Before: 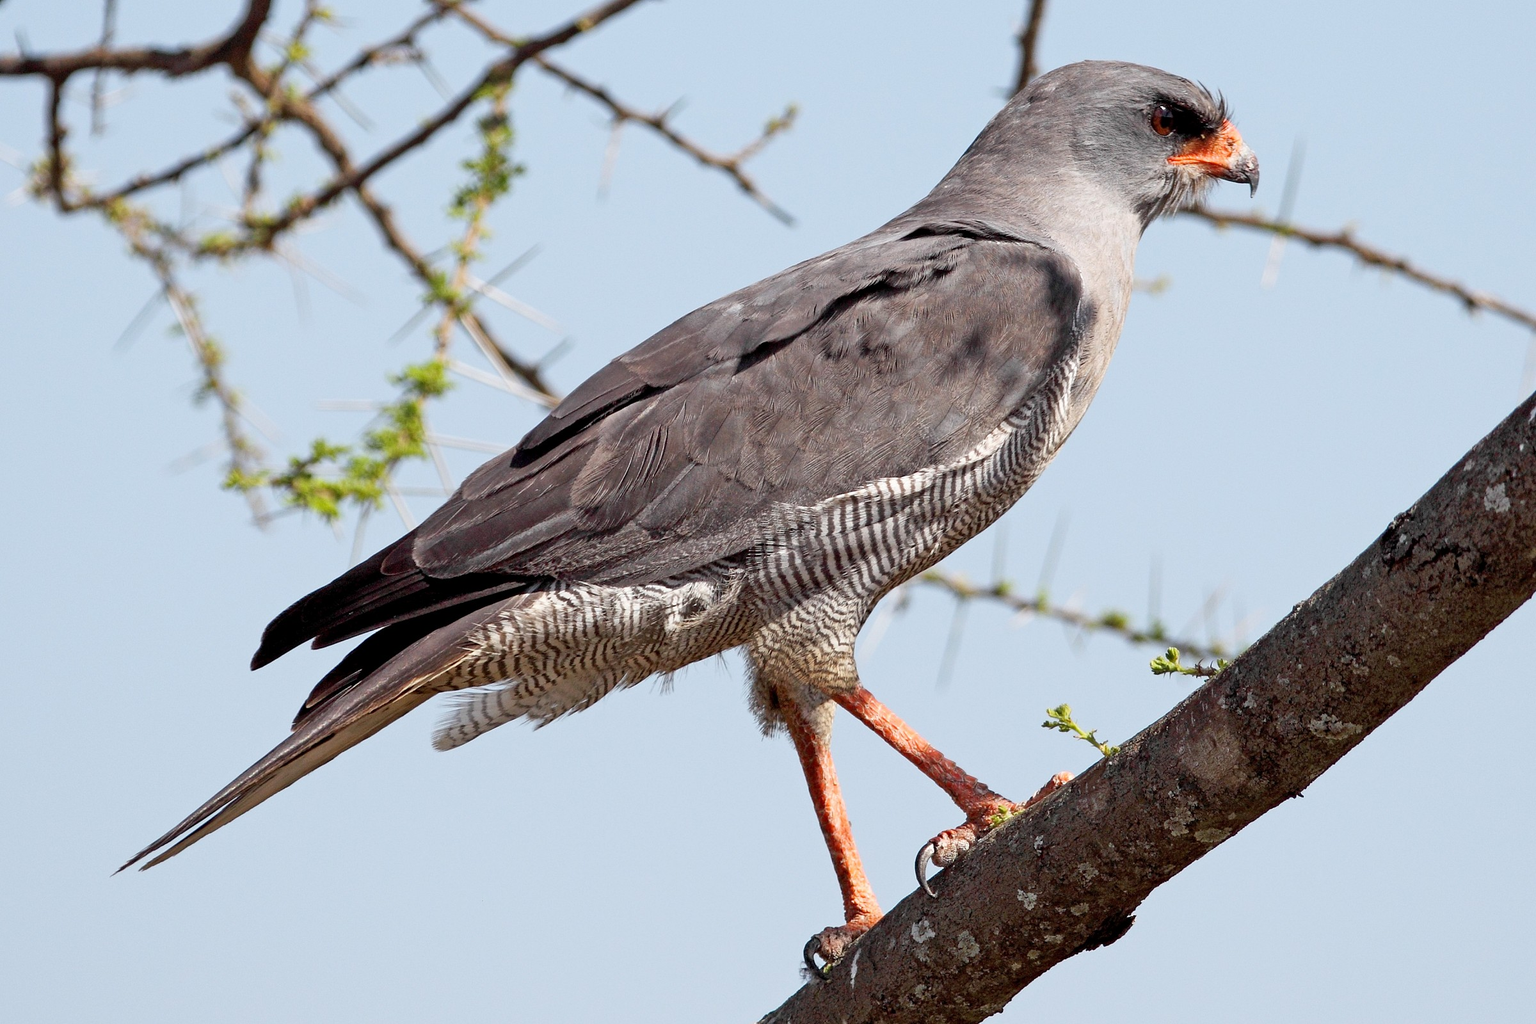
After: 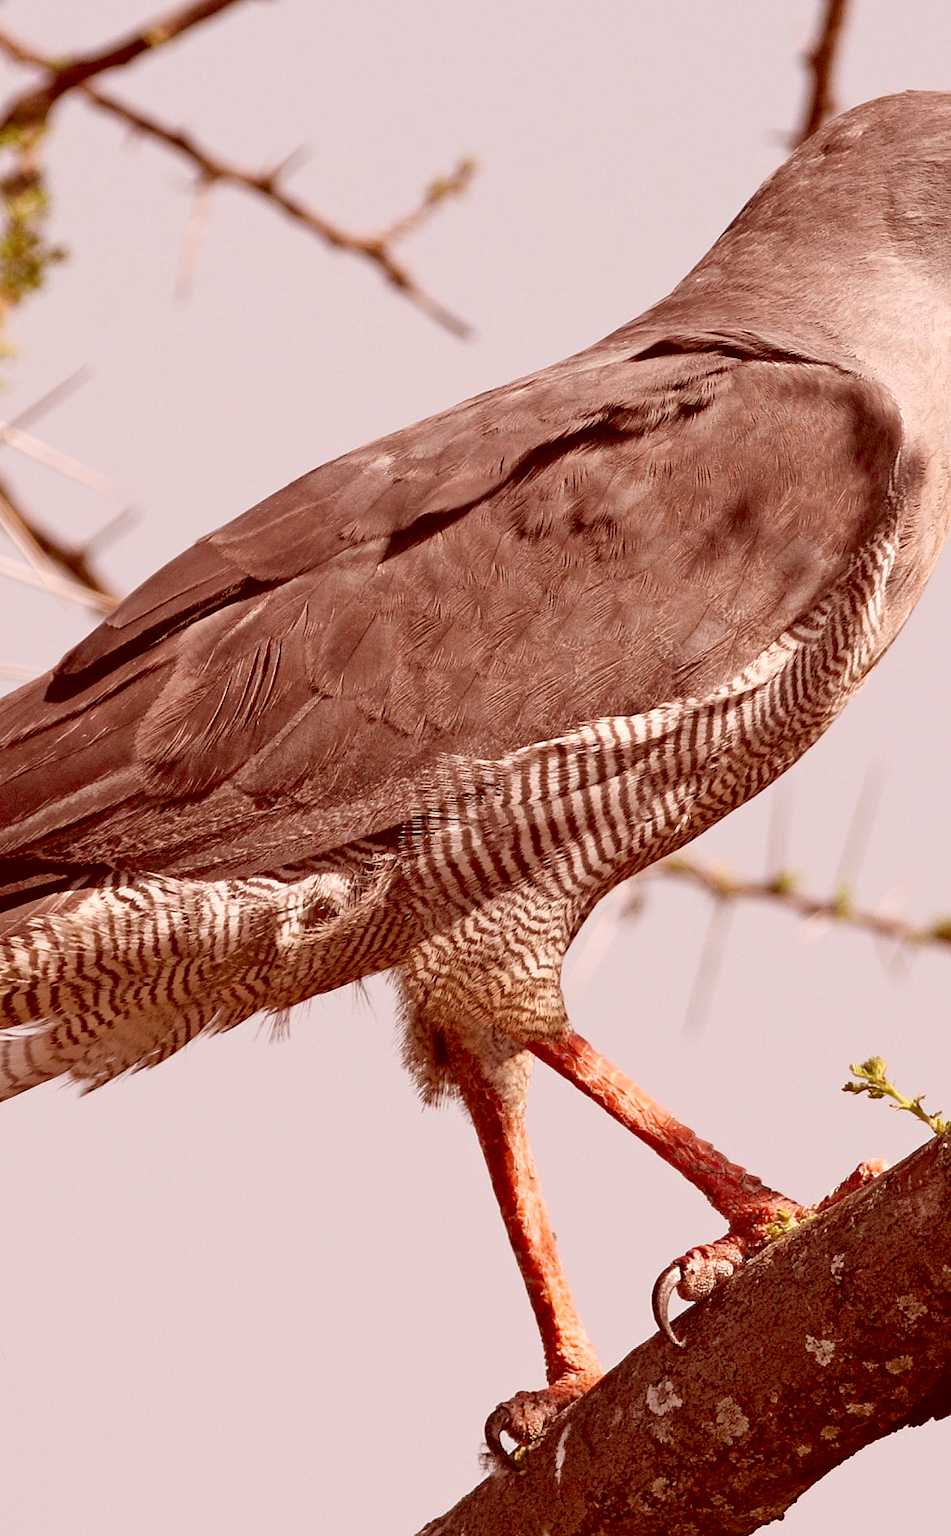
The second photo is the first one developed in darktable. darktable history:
crop: left 31.3%, right 27.372%
color correction: highlights a* 9.21, highlights b* 8.77, shadows a* 39.37, shadows b* 39.41, saturation 0.812
contrast brightness saturation: saturation -0.051
